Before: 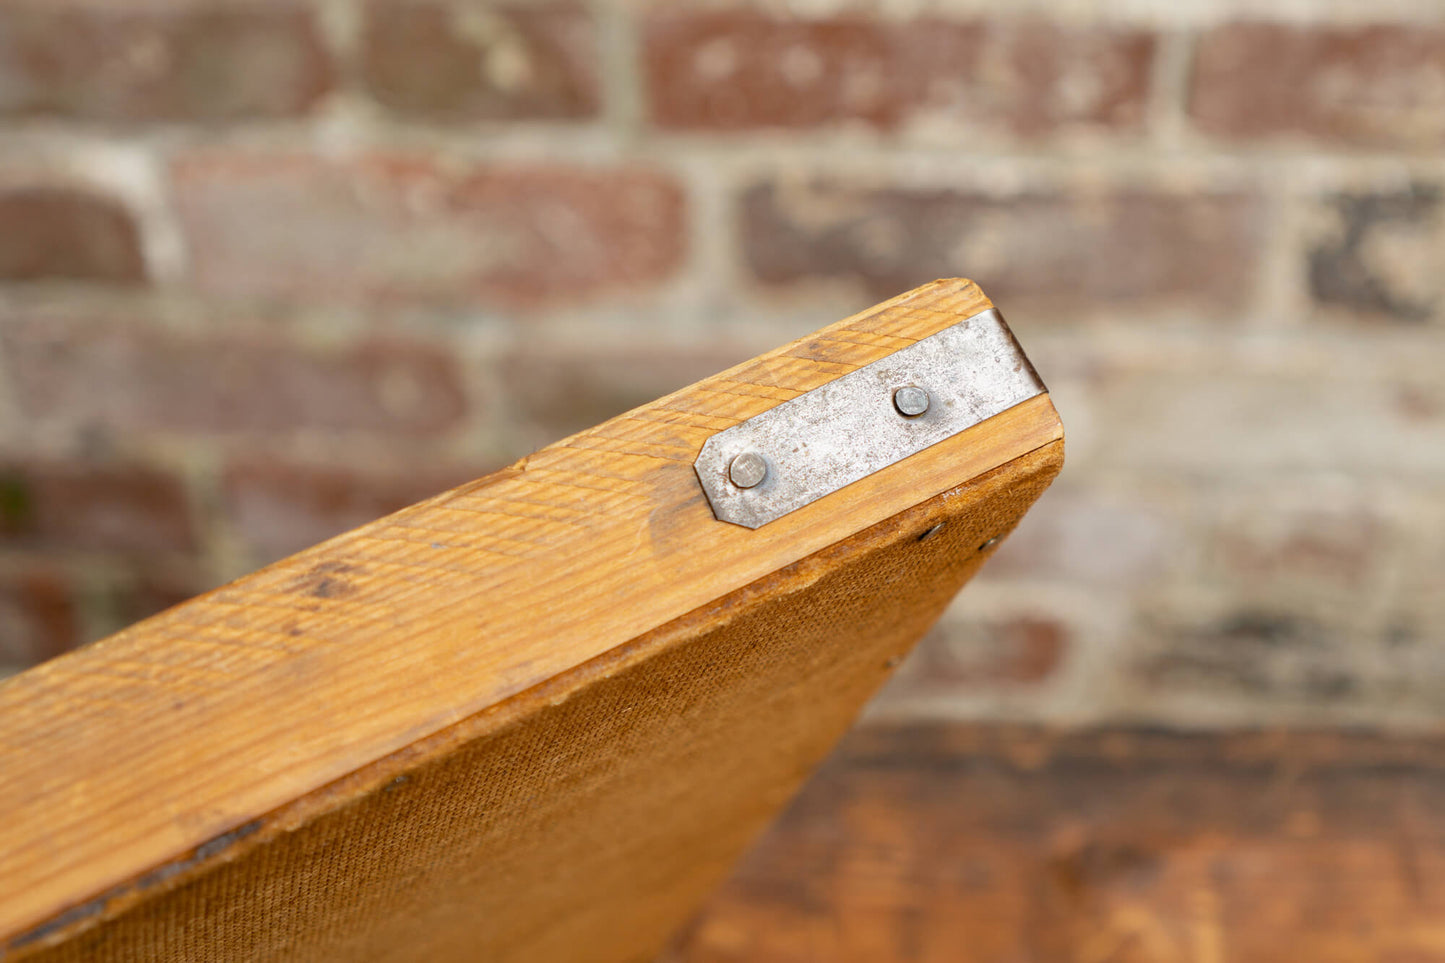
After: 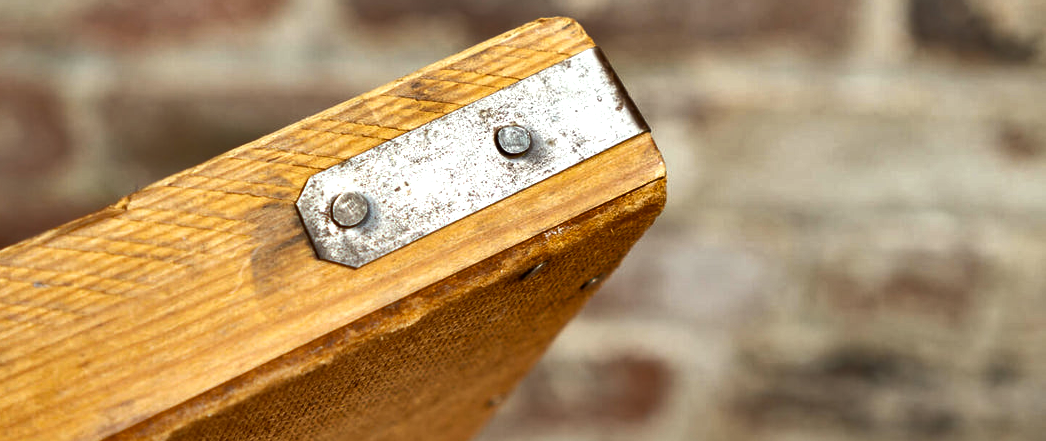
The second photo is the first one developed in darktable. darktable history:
tone equalizer: -8 EV -0.414 EV, -7 EV -0.414 EV, -6 EV -0.369 EV, -5 EV -0.202 EV, -3 EV 0.195 EV, -2 EV 0.331 EV, -1 EV 0.404 EV, +0 EV 0.387 EV, edges refinement/feathering 500, mask exposure compensation -1.57 EV, preserve details no
crop and rotate: left 27.577%, top 27.113%, bottom 27.046%
shadows and highlights: white point adjustment -3.48, highlights -63.79, soften with gaussian
color balance rgb: power › luminance -8.991%, highlights gain › luminance 5.608%, highlights gain › chroma 1.299%, highlights gain › hue 88.69°, perceptual saturation grading › global saturation -2.942%, contrast 4.556%
color correction: highlights a* -2.88, highlights b* -2.55, shadows a* 2.06, shadows b* 2.77
